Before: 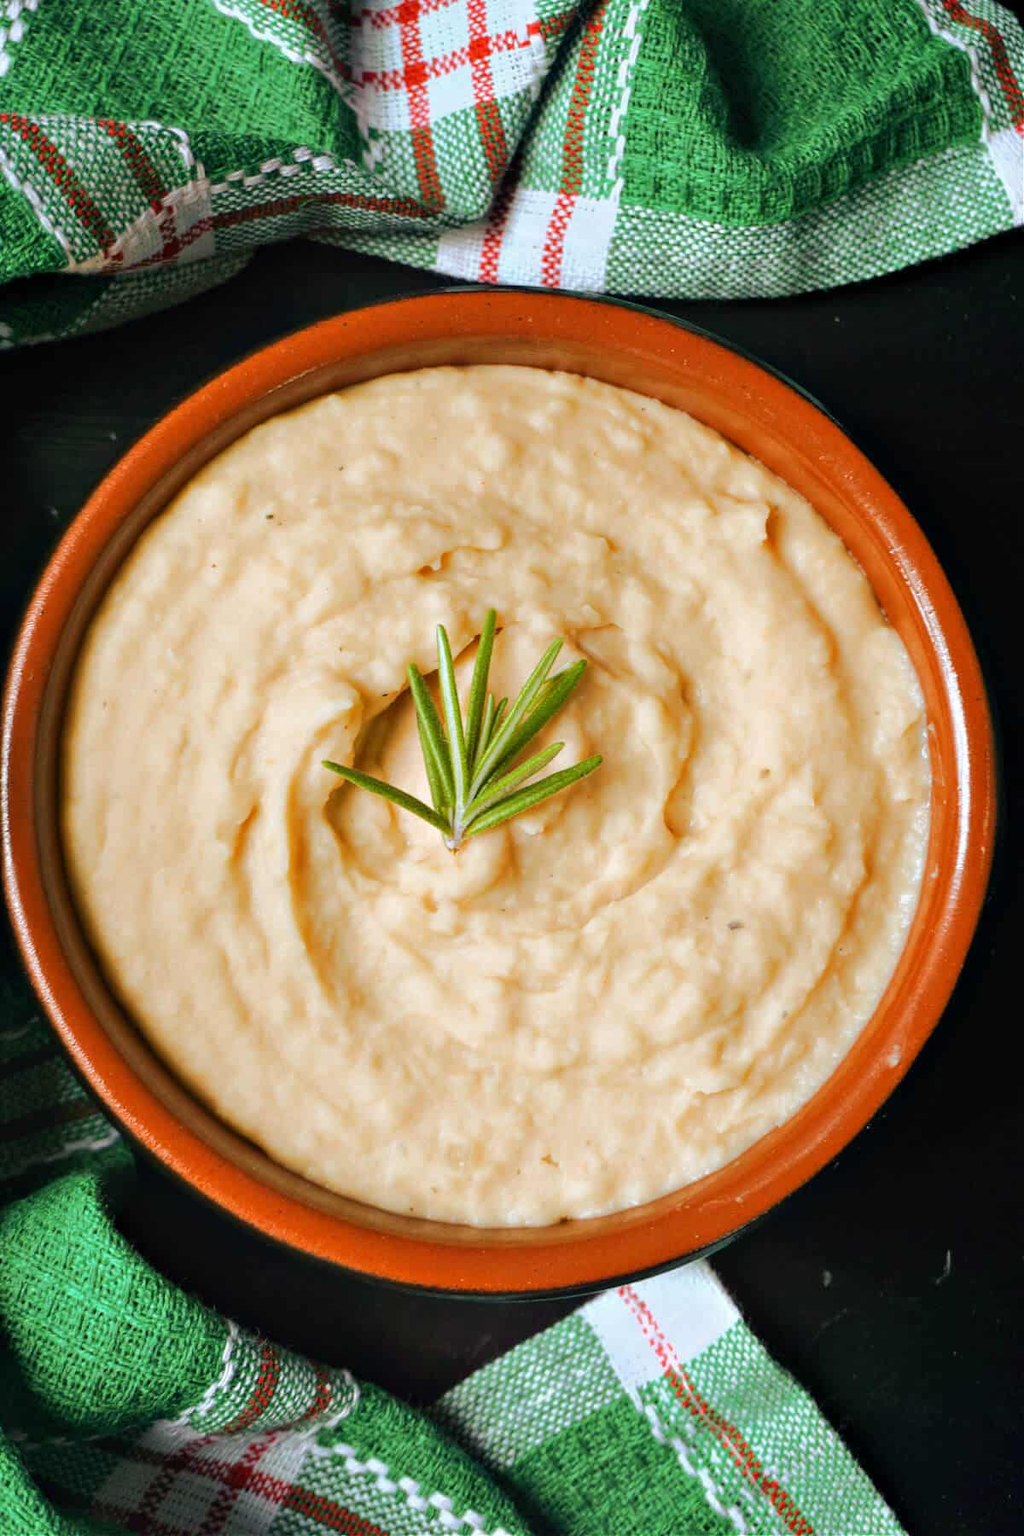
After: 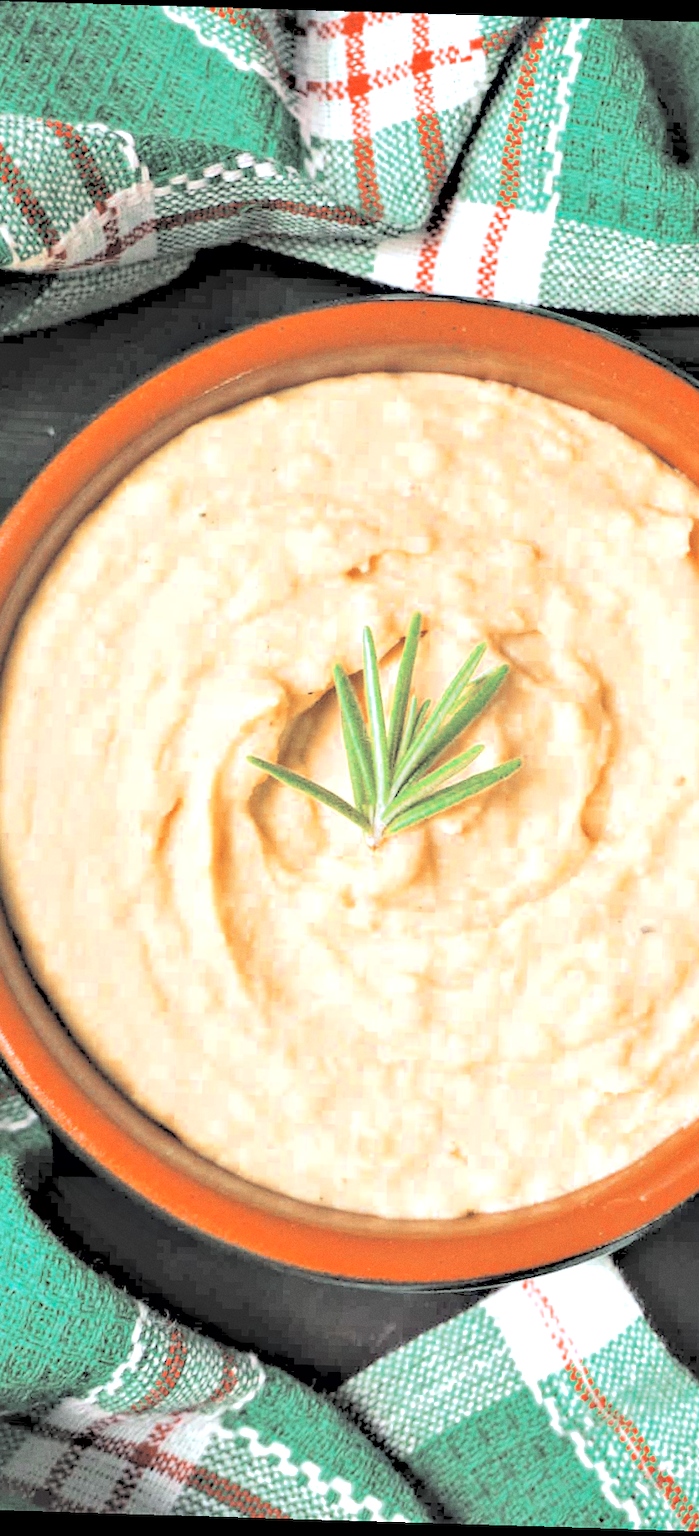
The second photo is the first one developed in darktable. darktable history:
color zones: curves: ch0 [(0, 0.5) (0.125, 0.4) (0.25, 0.5) (0.375, 0.4) (0.5, 0.4) (0.625, 0.6) (0.75, 0.6) (0.875, 0.5)]; ch1 [(0, 0.35) (0.125, 0.45) (0.25, 0.35) (0.375, 0.35) (0.5, 0.35) (0.625, 0.35) (0.75, 0.45) (0.875, 0.35)]; ch2 [(0, 0.6) (0.125, 0.5) (0.25, 0.5) (0.375, 0.6) (0.5, 0.6) (0.625, 0.5) (0.75, 0.5) (0.875, 0.5)]
local contrast: mode bilateral grid, contrast 10, coarseness 25, detail 110%, midtone range 0.2
contrast equalizer: octaves 7, y [[0.6 ×6], [0.55 ×6], [0 ×6], [0 ×6], [0 ×6]], mix 0.3
grain: coarseness 0.09 ISO, strength 16.61%
crop and rotate: left 8.786%, right 24.548%
tone equalizer: -8 EV -0.75 EV, -7 EV -0.7 EV, -6 EV -0.6 EV, -5 EV -0.4 EV, -3 EV 0.4 EV, -2 EV 0.6 EV, -1 EV 0.7 EV, +0 EV 0.75 EV, edges refinement/feathering 500, mask exposure compensation -1.57 EV, preserve details no
rotate and perspective: rotation 1.72°, automatic cropping off
contrast brightness saturation: brightness 1
